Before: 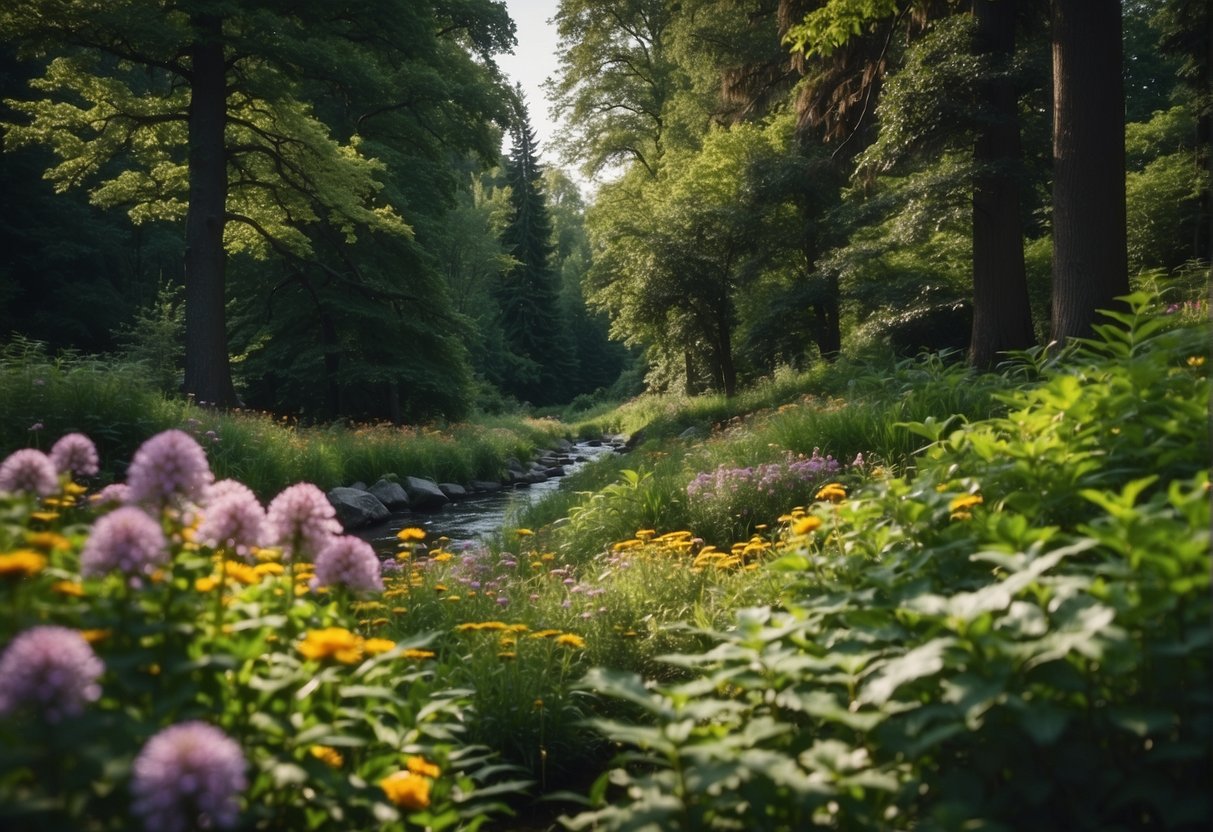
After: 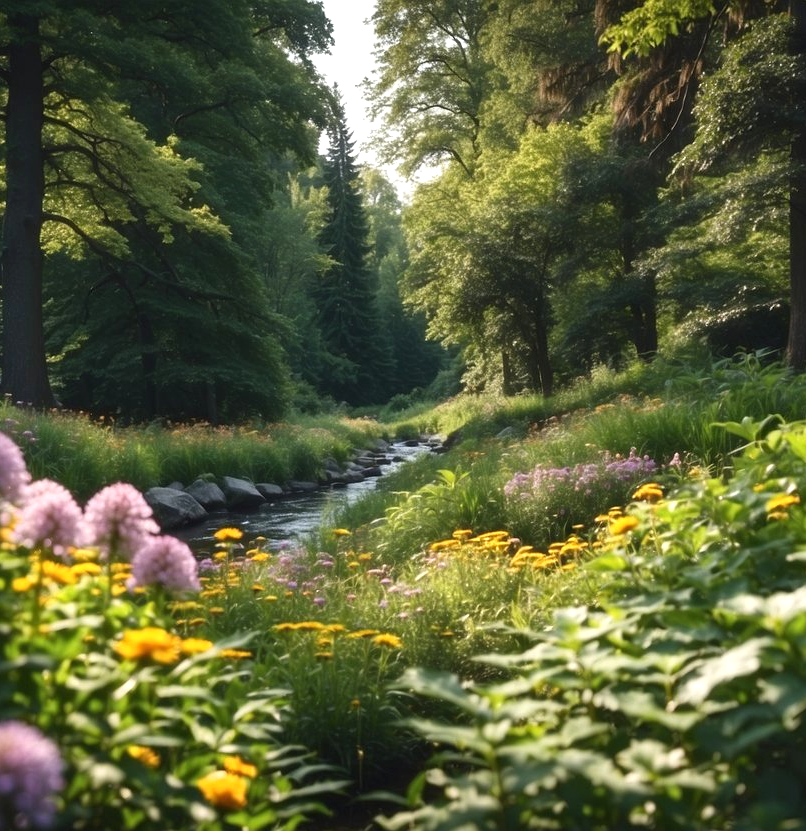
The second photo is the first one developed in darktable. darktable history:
crop and rotate: left 15.168%, right 18.303%
exposure: exposure 0.556 EV, compensate highlight preservation false
tone equalizer: on, module defaults
